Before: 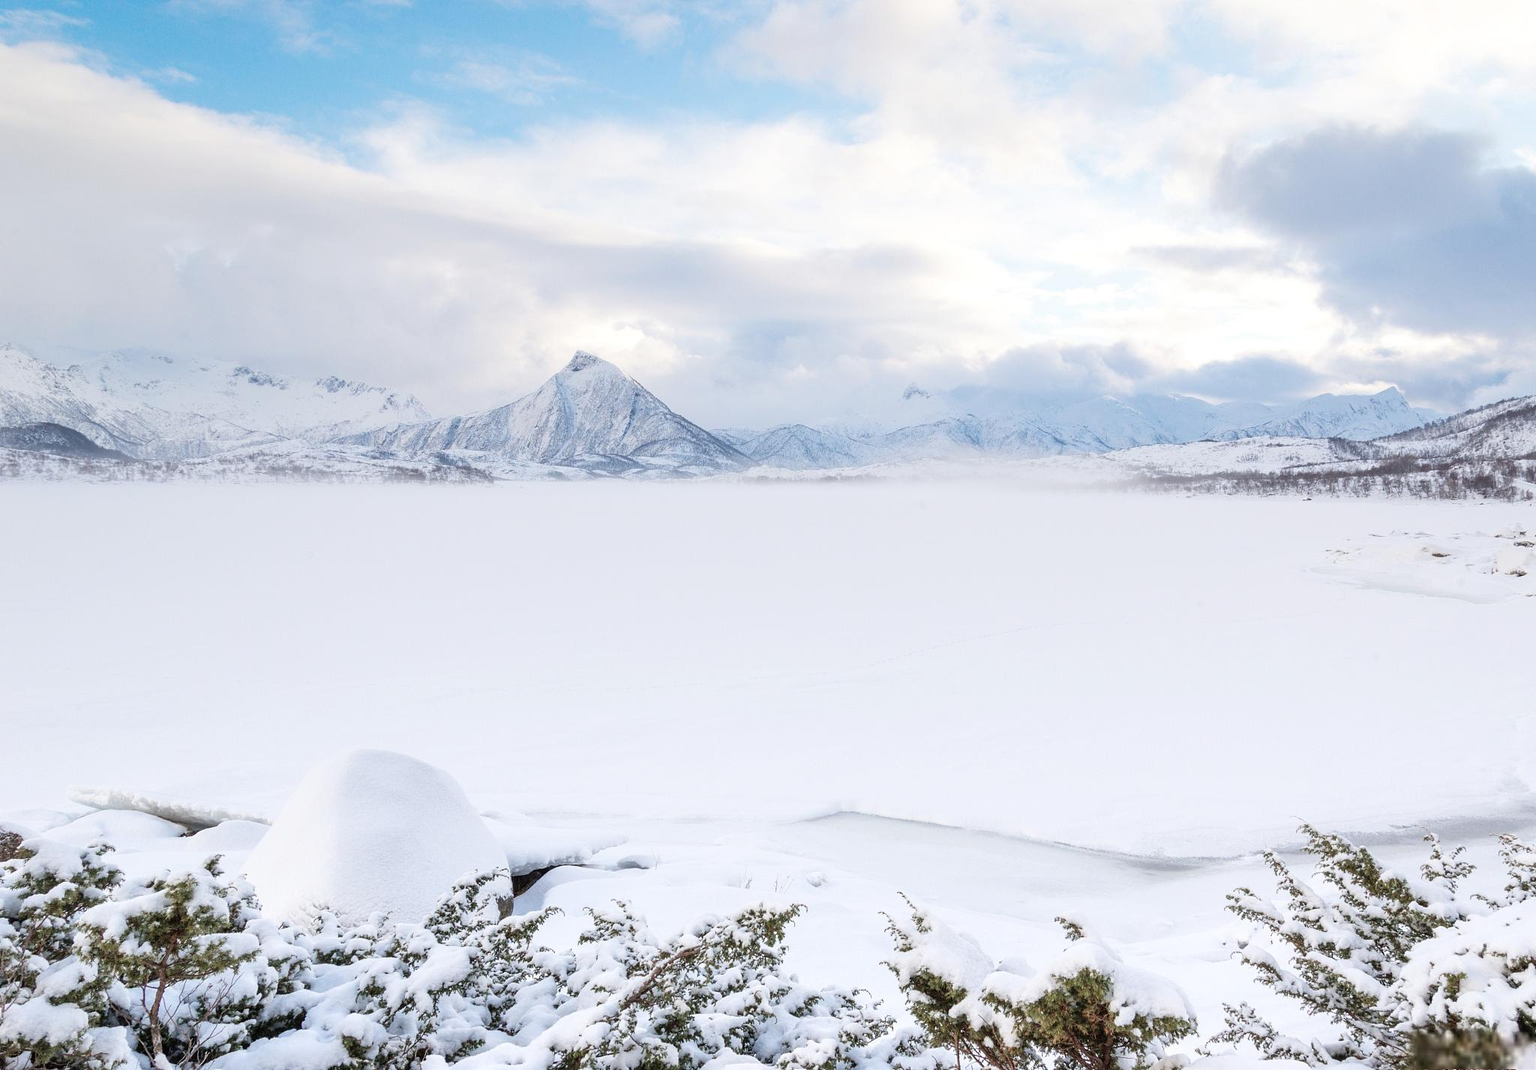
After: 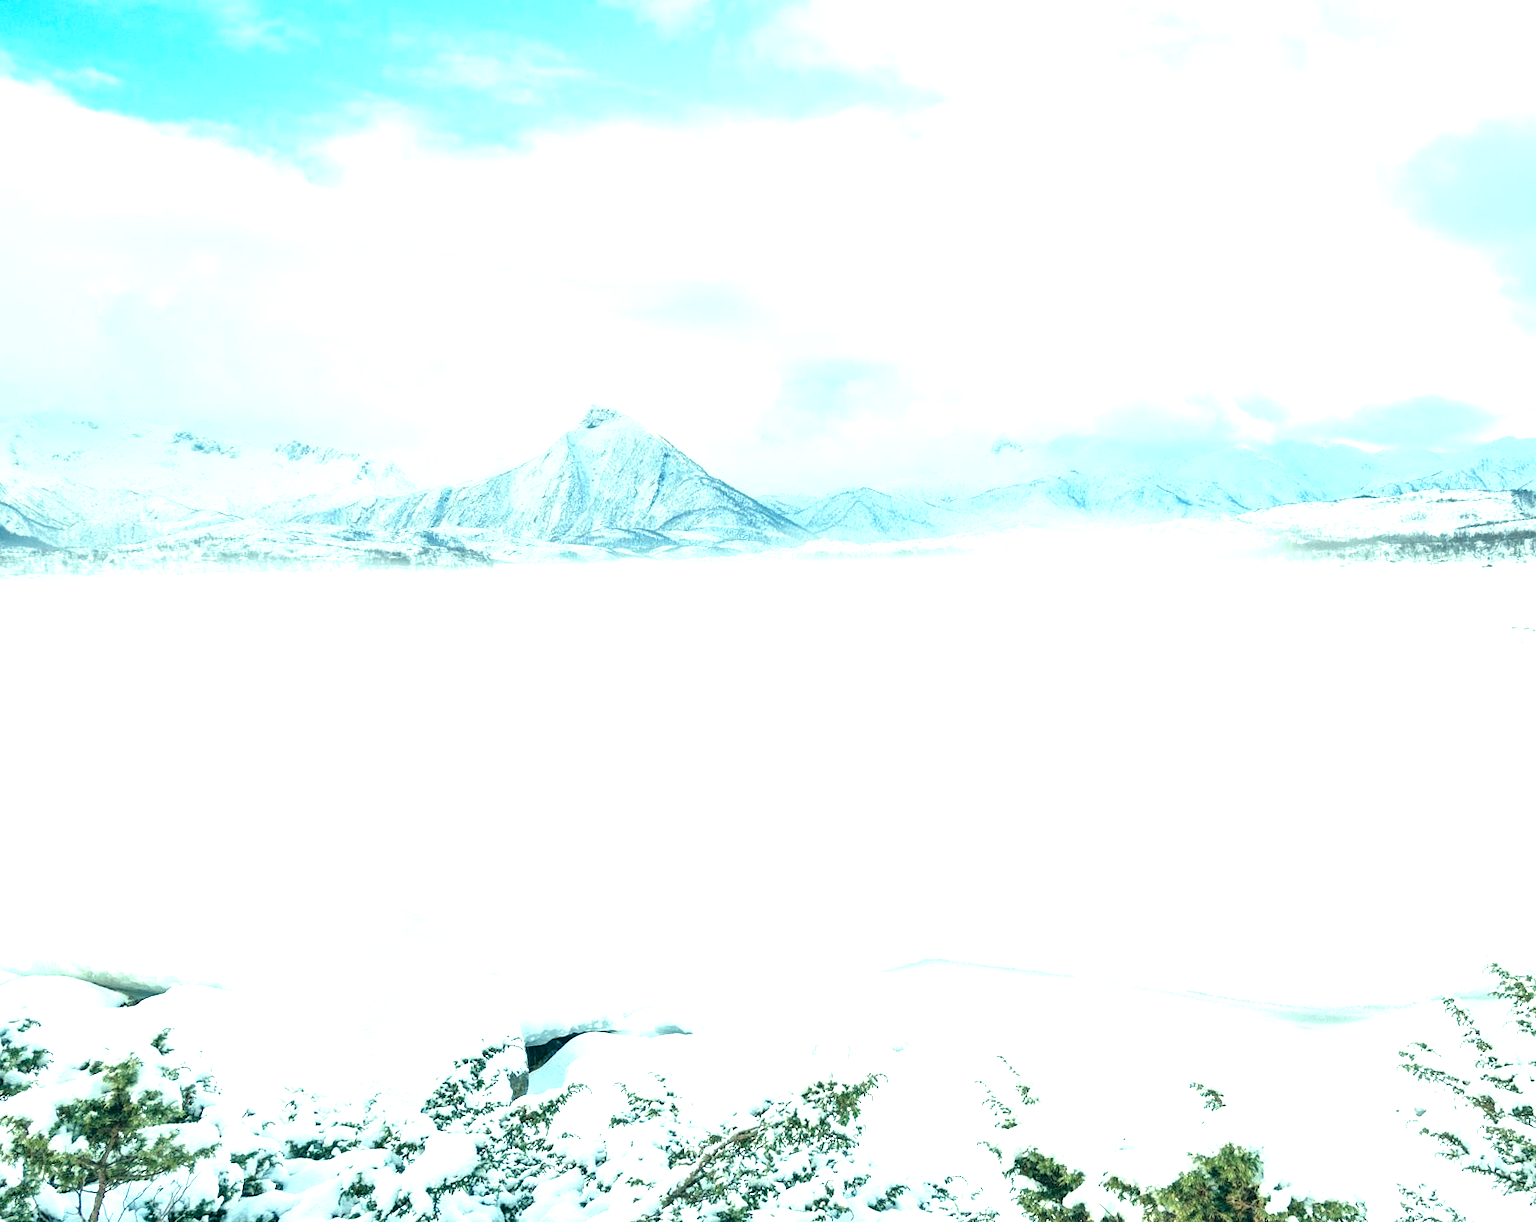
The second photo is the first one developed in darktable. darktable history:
crop and rotate: angle 1.22°, left 4.424%, top 0.923%, right 11.205%, bottom 2.665%
exposure: exposure 1 EV, compensate exposure bias true, compensate highlight preservation false
color correction: highlights a* -19.39, highlights b* 9.79, shadows a* -20.6, shadows b* -11.11
